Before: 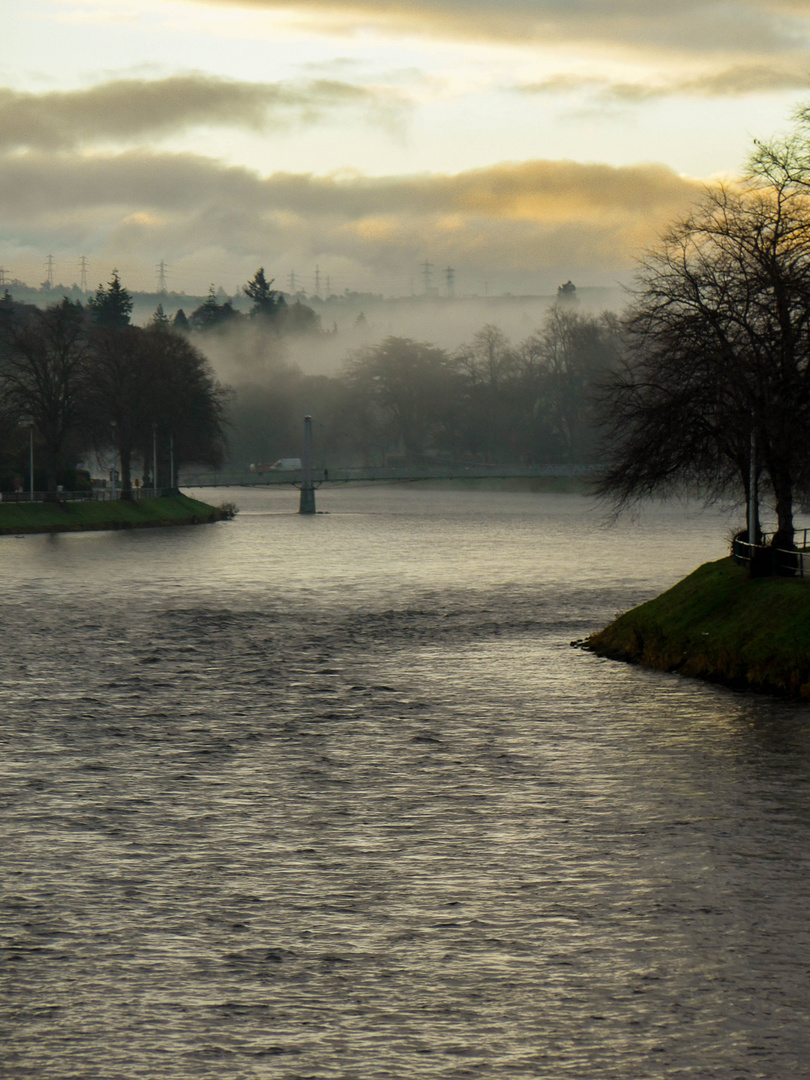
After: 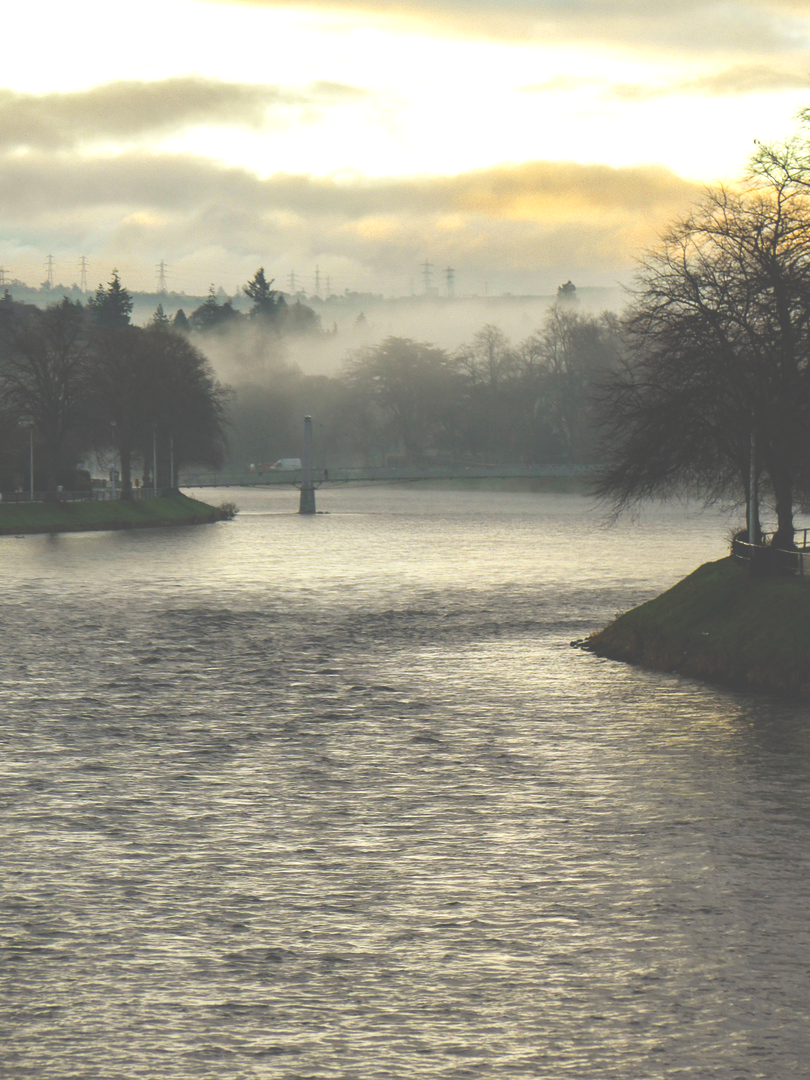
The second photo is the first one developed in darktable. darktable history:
levels: levels [0, 0.476, 0.951]
base curve: curves: ch0 [(0, 0) (0.688, 0.865) (1, 1)], preserve colors none
exposure: black level correction -0.041, exposure 0.064 EV, compensate highlight preservation false
